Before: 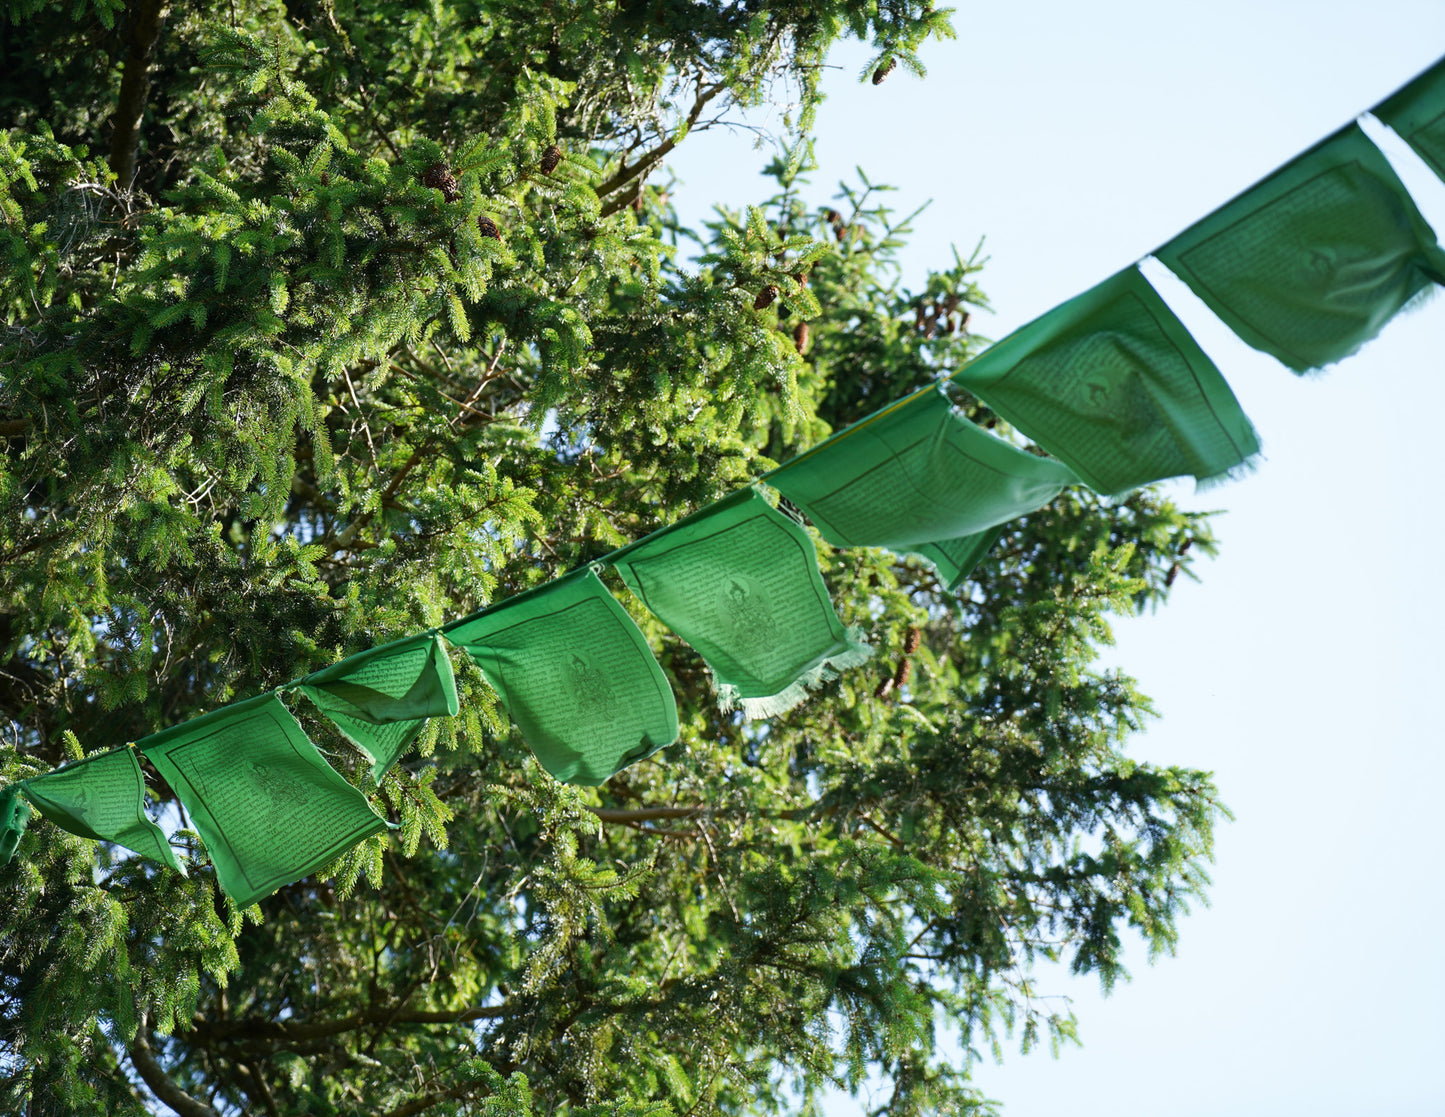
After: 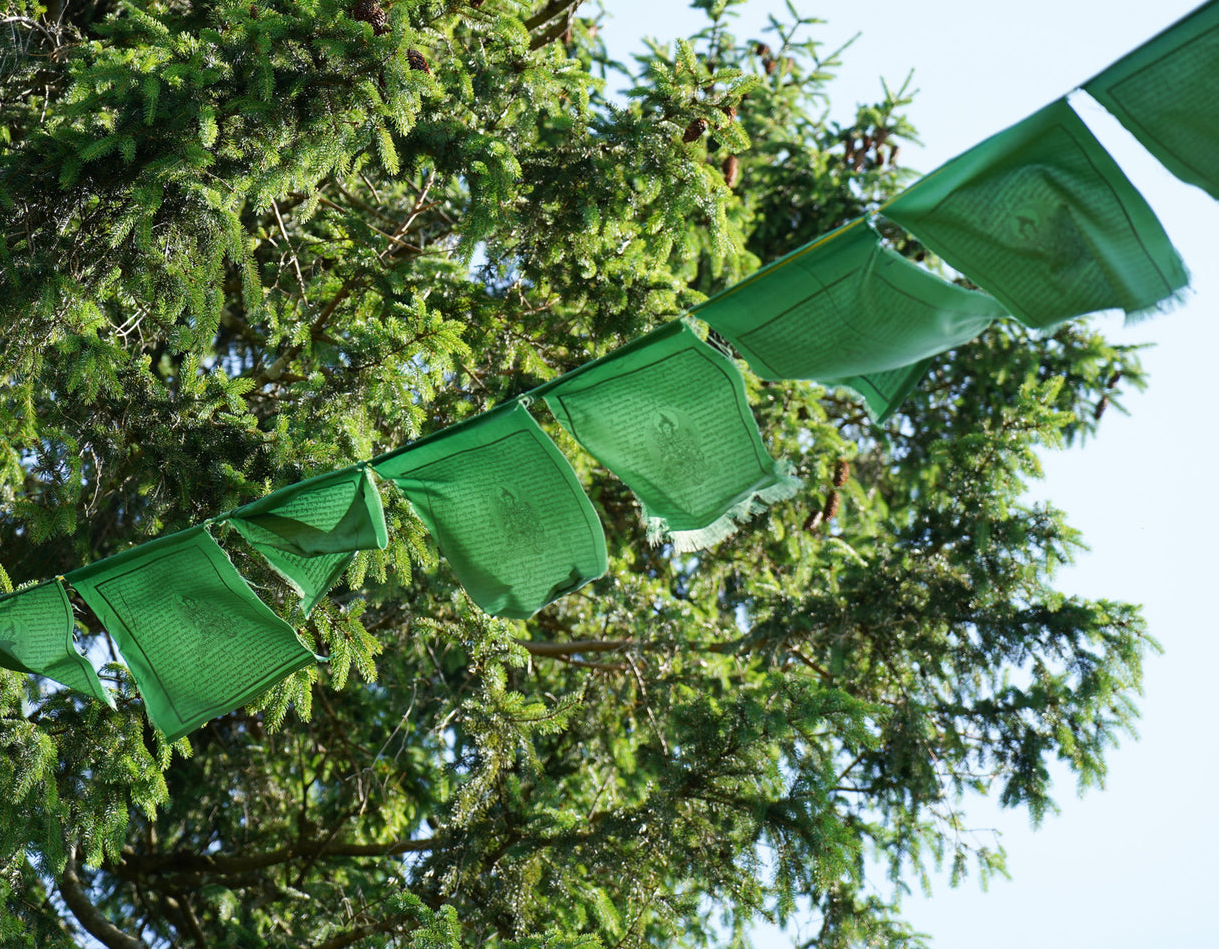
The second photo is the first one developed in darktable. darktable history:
crop and rotate: left 4.955%, top 14.993%, right 10.65%
